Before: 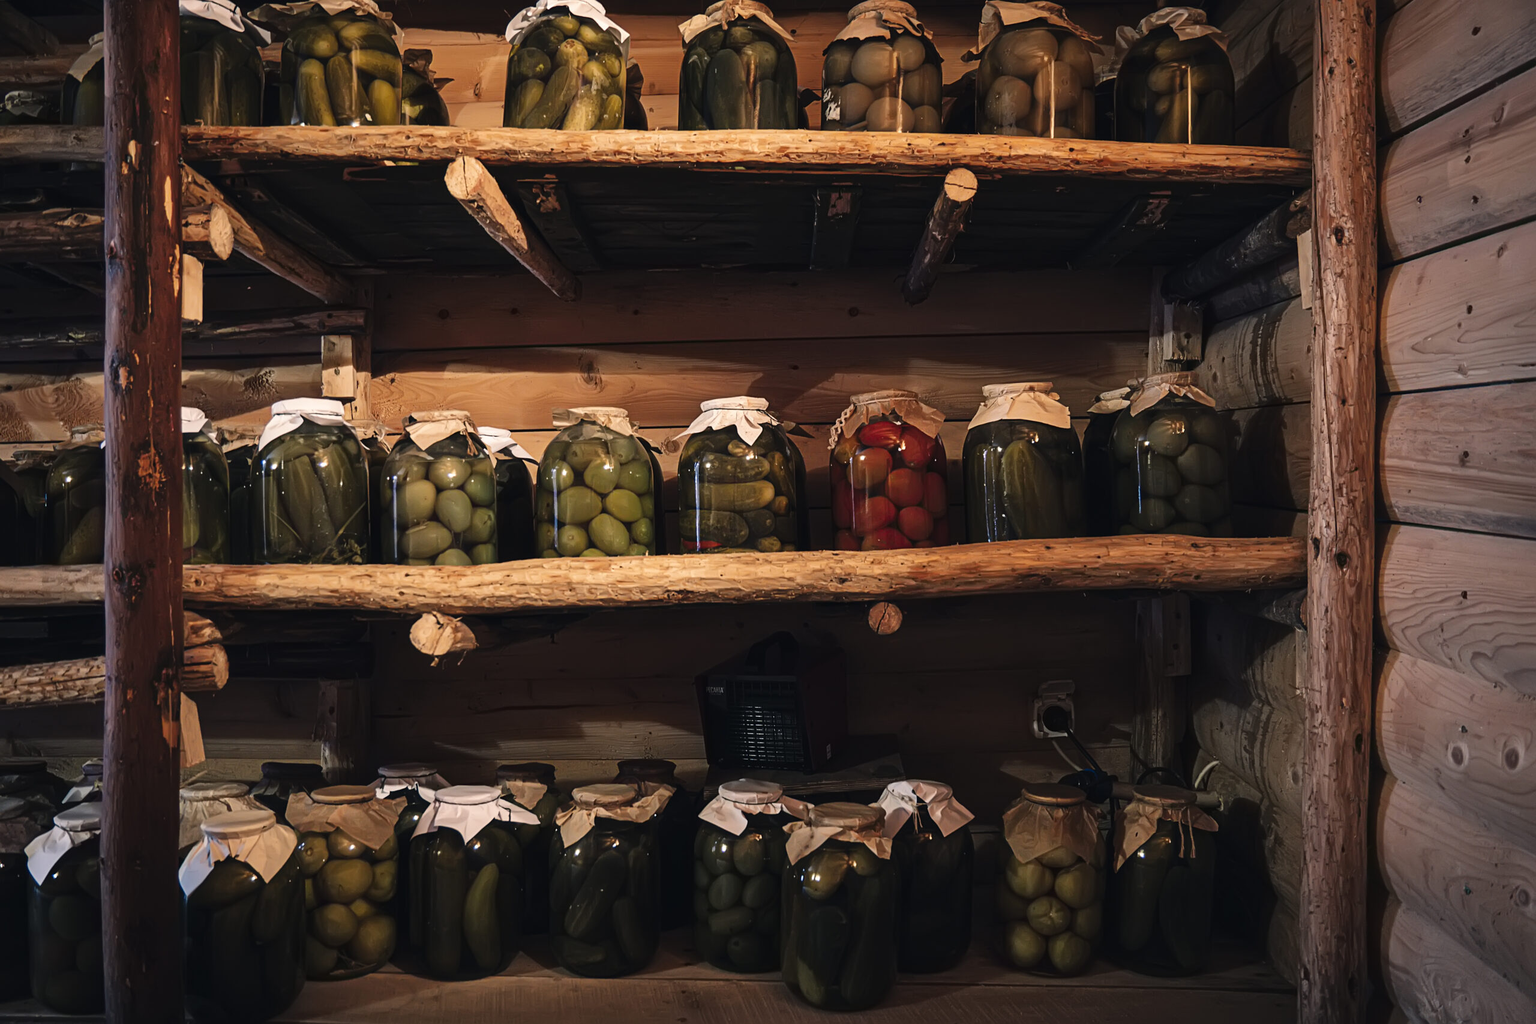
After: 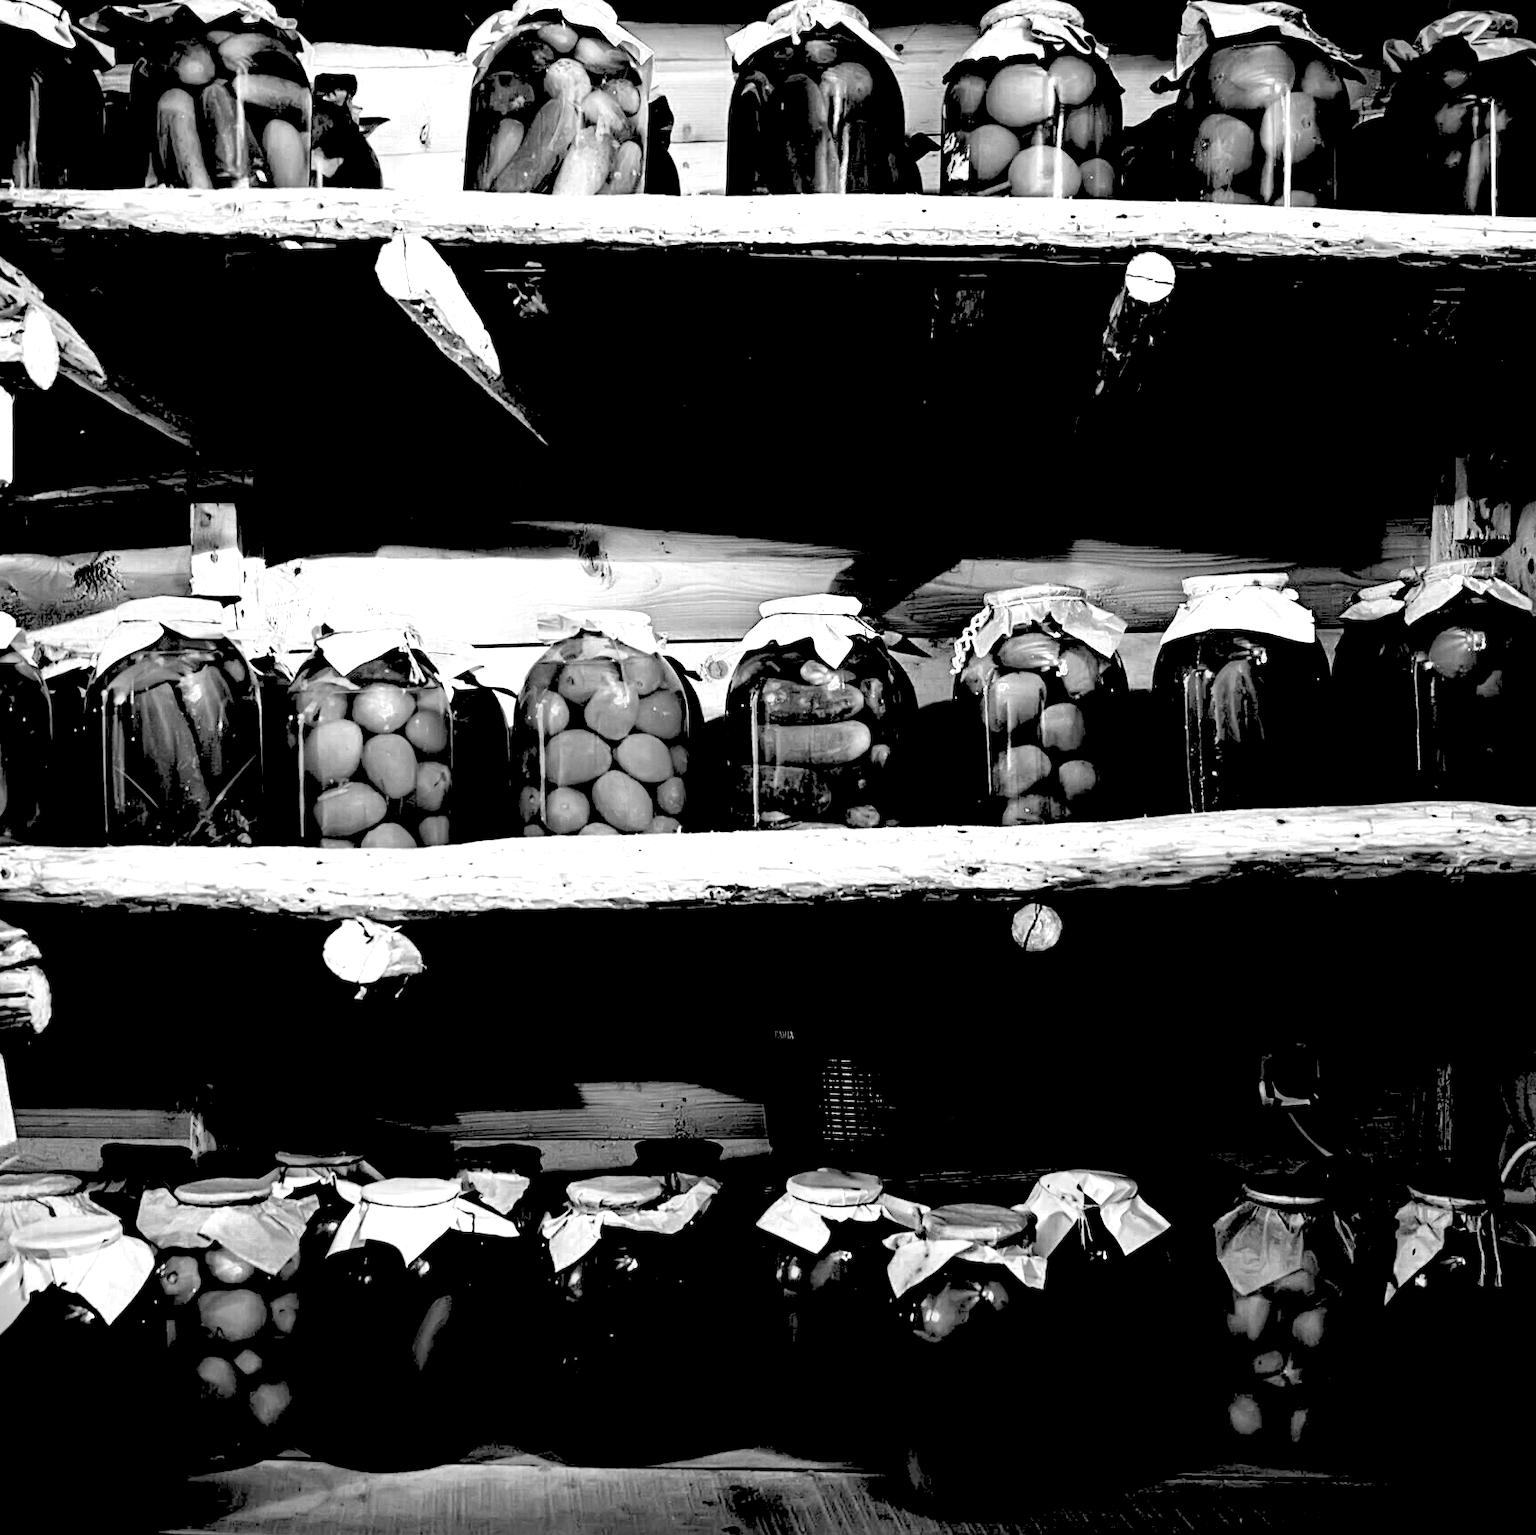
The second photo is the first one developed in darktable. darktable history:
rgb levels: levels [[0.027, 0.429, 0.996], [0, 0.5, 1], [0, 0.5, 1]]
contrast brightness saturation: contrast 0.2, brightness 0.2, saturation 0.8
crop and rotate: left 12.673%, right 20.66%
monochrome: a -71.75, b 75.82
color zones: curves: ch0 [(0.004, 0.588) (0.116, 0.636) (0.259, 0.476) (0.423, 0.464) (0.75, 0.5)]; ch1 [(0, 0) (0.143, 0) (0.286, 0) (0.429, 0) (0.571, 0) (0.714, 0) (0.857, 0)]
